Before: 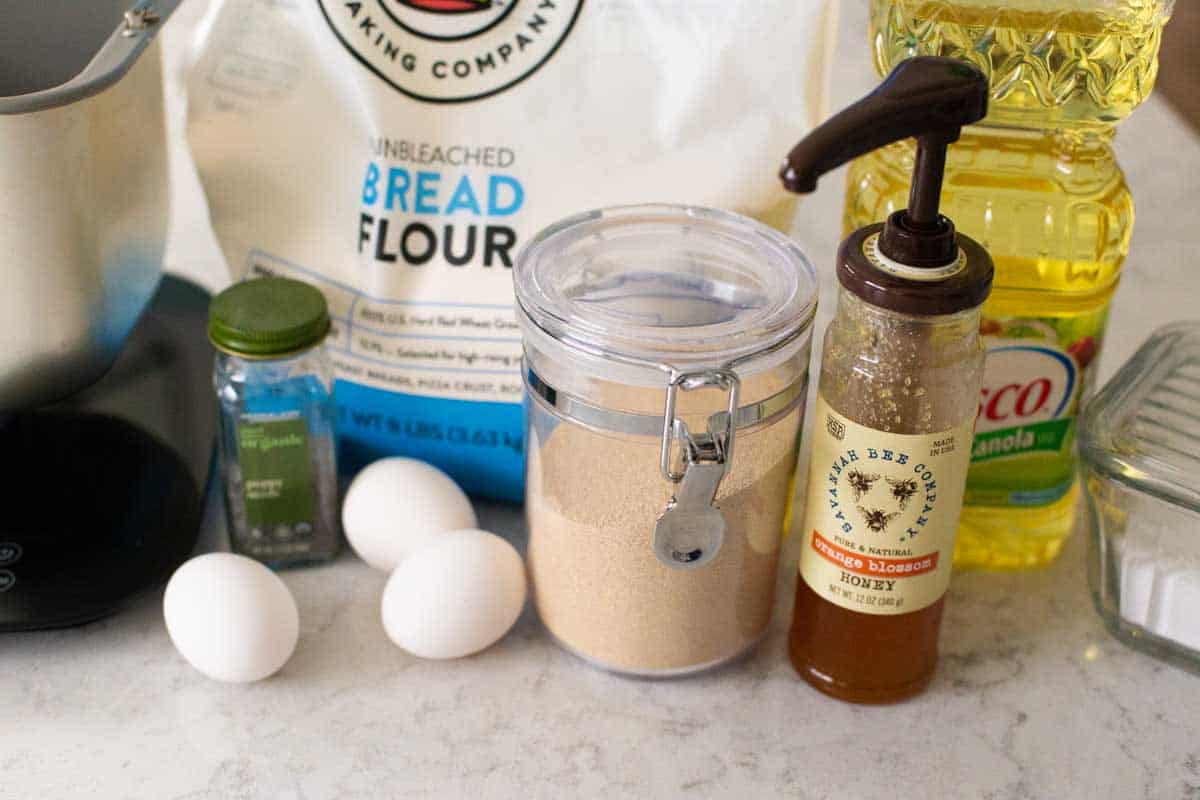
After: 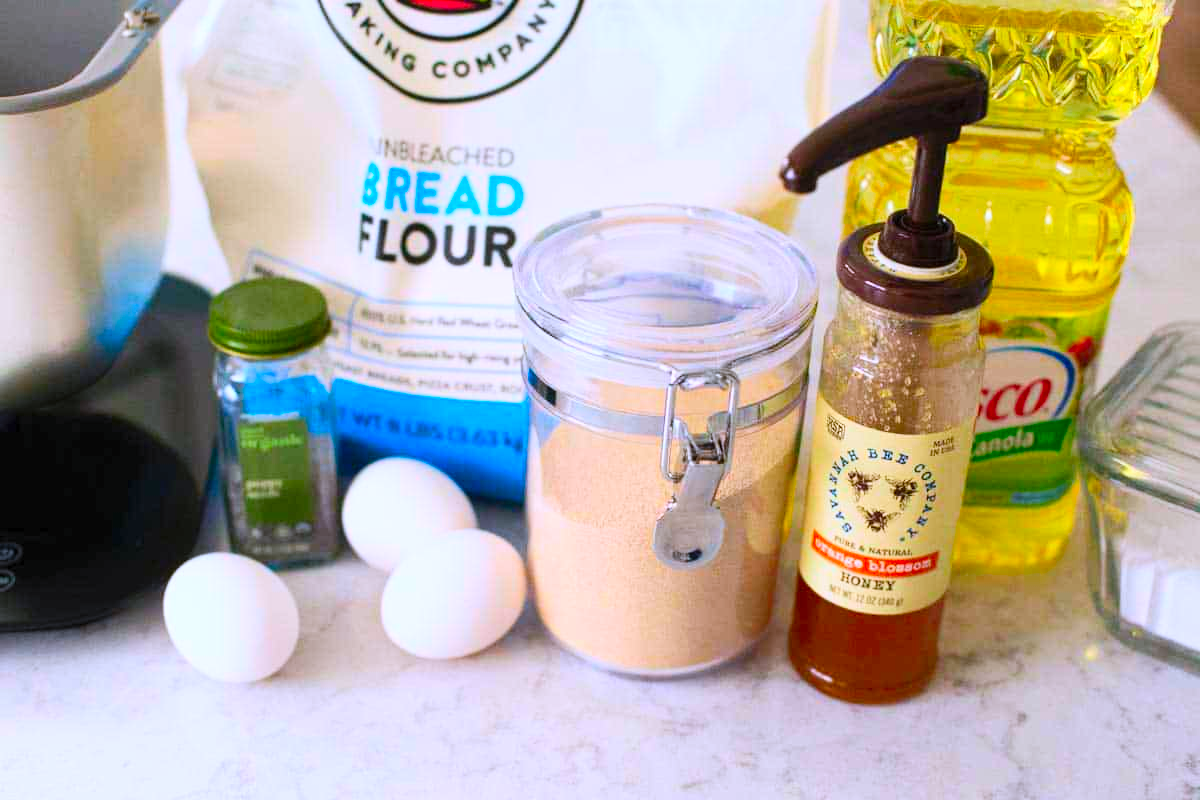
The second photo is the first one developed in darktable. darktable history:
contrast brightness saturation: contrast 0.2, brightness 0.2, saturation 0.8
white balance: red 0.967, blue 1.119, emerald 0.756
